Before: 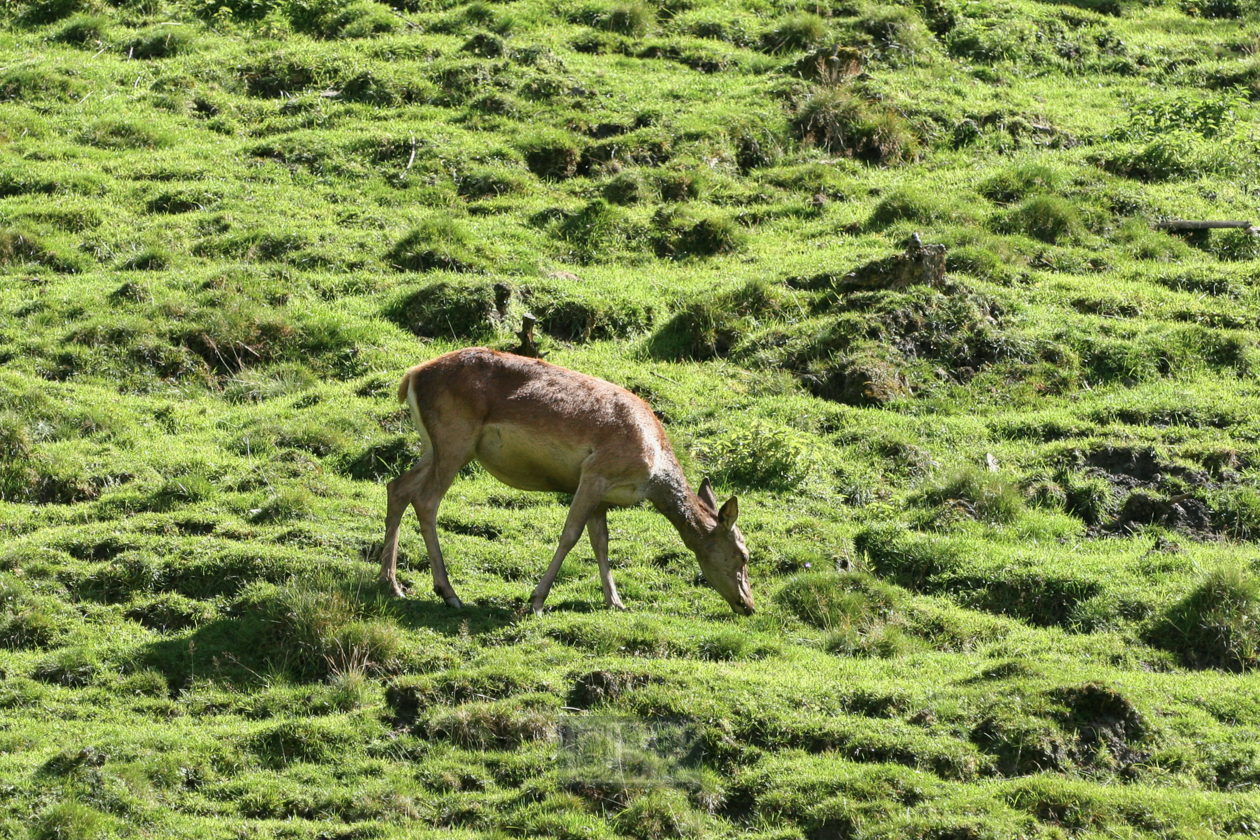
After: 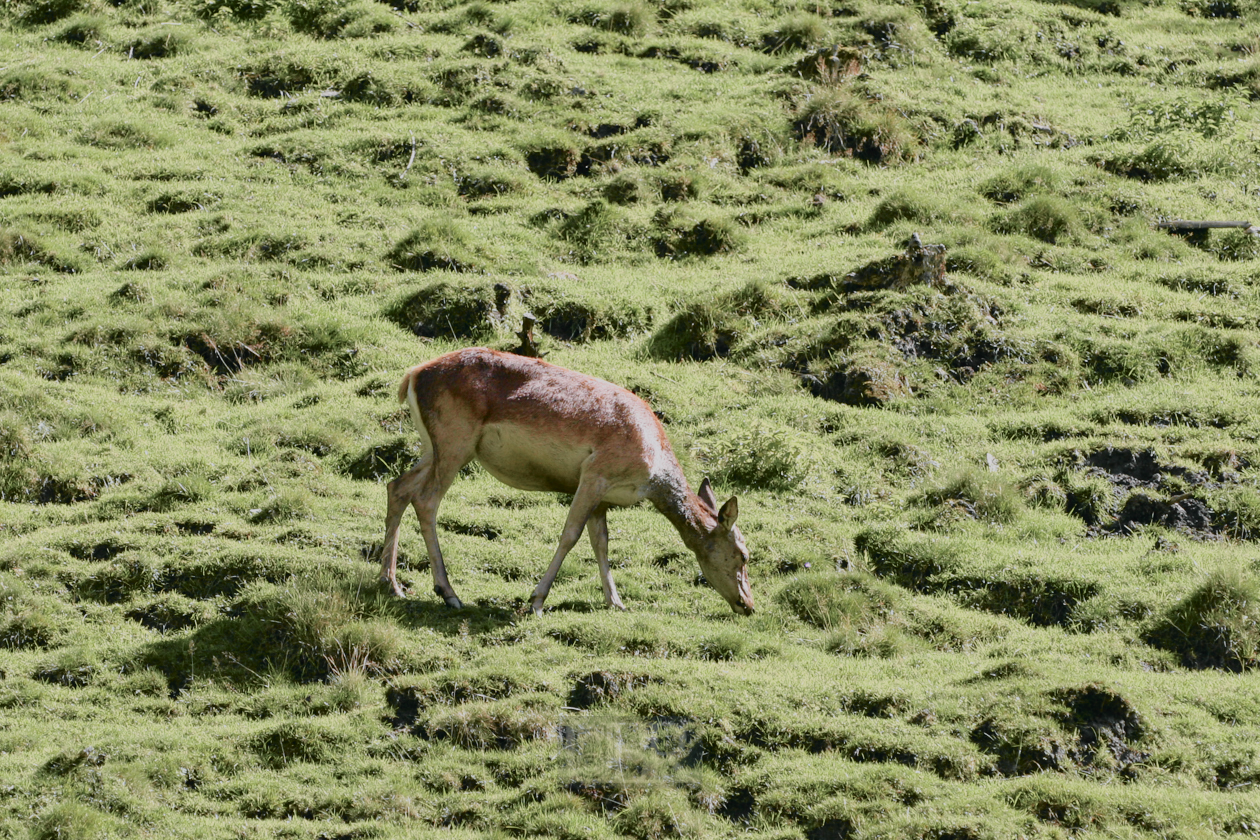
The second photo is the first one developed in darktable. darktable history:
sigmoid: contrast 1.05, skew -0.15
tone curve: curves: ch0 [(0, 0.009) (0.105, 0.08) (0.195, 0.18) (0.283, 0.316) (0.384, 0.434) (0.485, 0.531) (0.638, 0.69) (0.81, 0.872) (1, 0.977)]; ch1 [(0, 0) (0.161, 0.092) (0.35, 0.33) (0.379, 0.401) (0.456, 0.469) (0.498, 0.502) (0.52, 0.536) (0.586, 0.617) (0.635, 0.655) (1, 1)]; ch2 [(0, 0) (0.371, 0.362) (0.437, 0.437) (0.483, 0.484) (0.53, 0.515) (0.56, 0.571) (0.622, 0.606) (1, 1)], color space Lab, independent channels, preserve colors none
